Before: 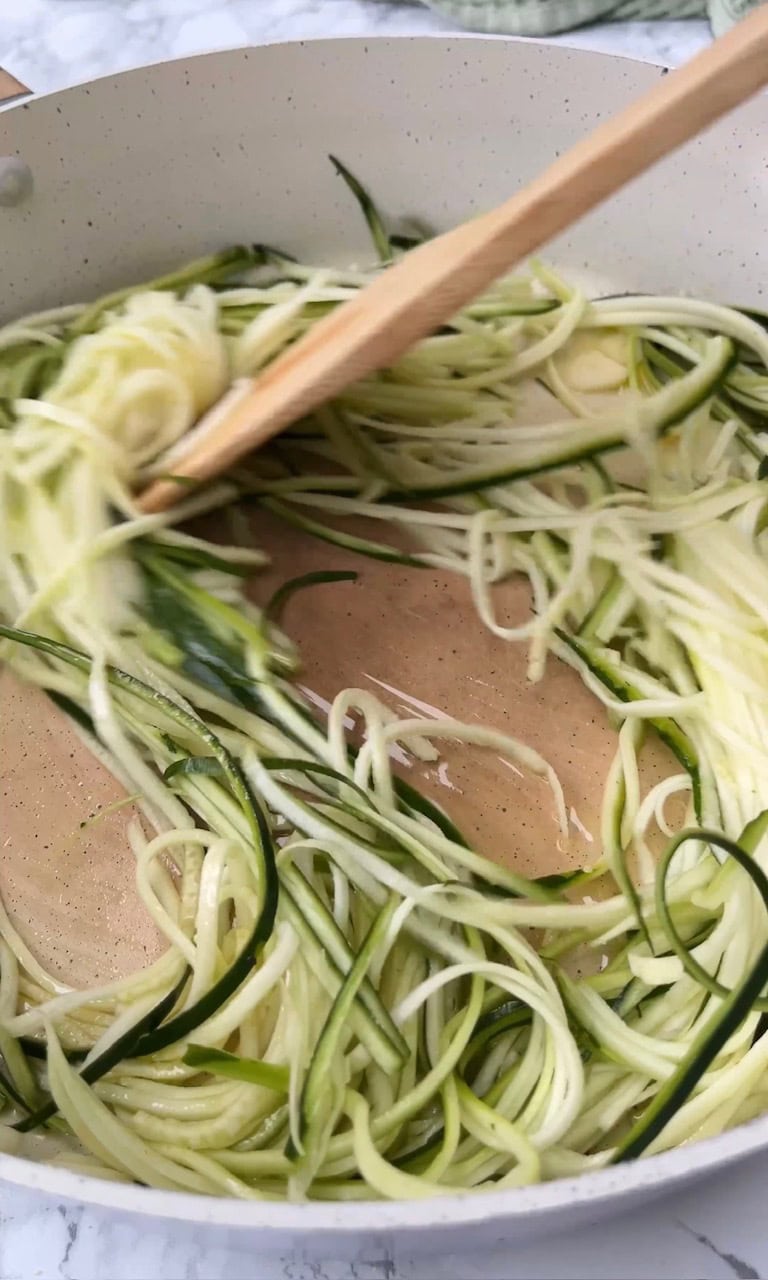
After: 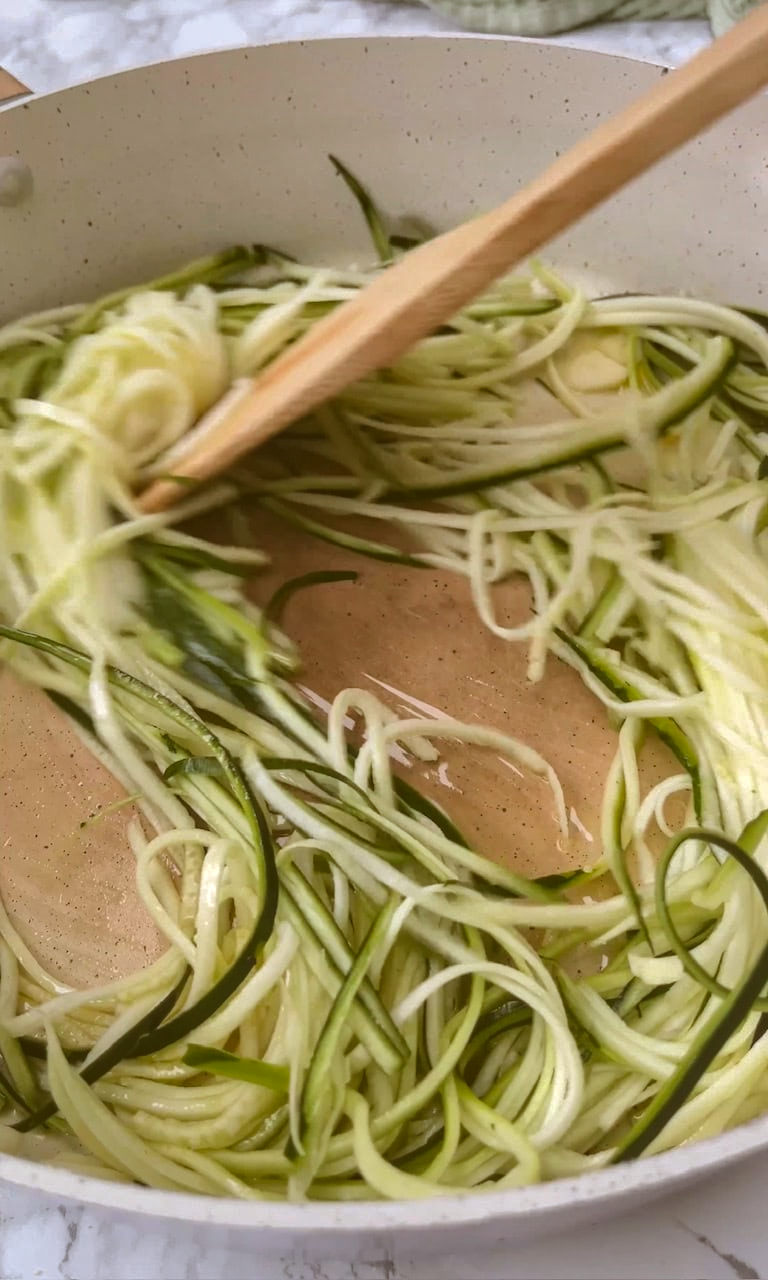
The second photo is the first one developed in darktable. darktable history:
exposure: black level correction -0.015, compensate highlight preservation false
local contrast: on, module defaults
shadows and highlights: shadows 40.01, highlights -59.78
color correction: highlights a* -0.422, highlights b* 0.173, shadows a* 4.32, shadows b* 20.74
tone equalizer: -8 EV 0.071 EV, edges refinement/feathering 500, mask exposure compensation -1.57 EV, preserve details guided filter
